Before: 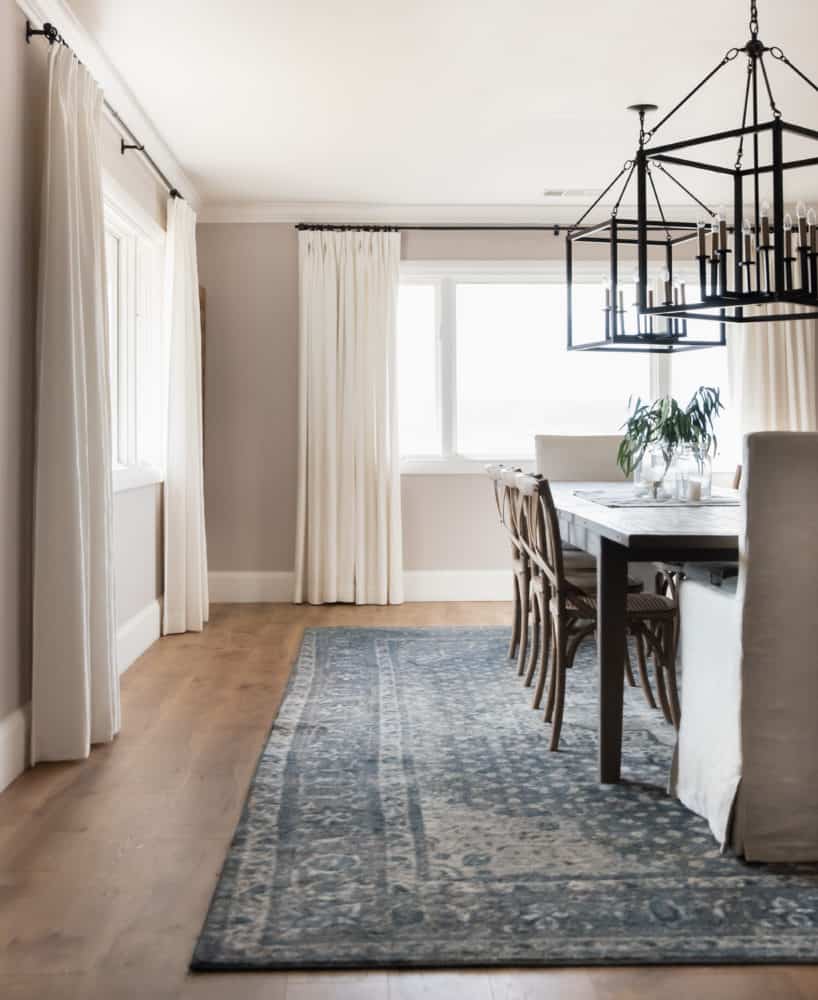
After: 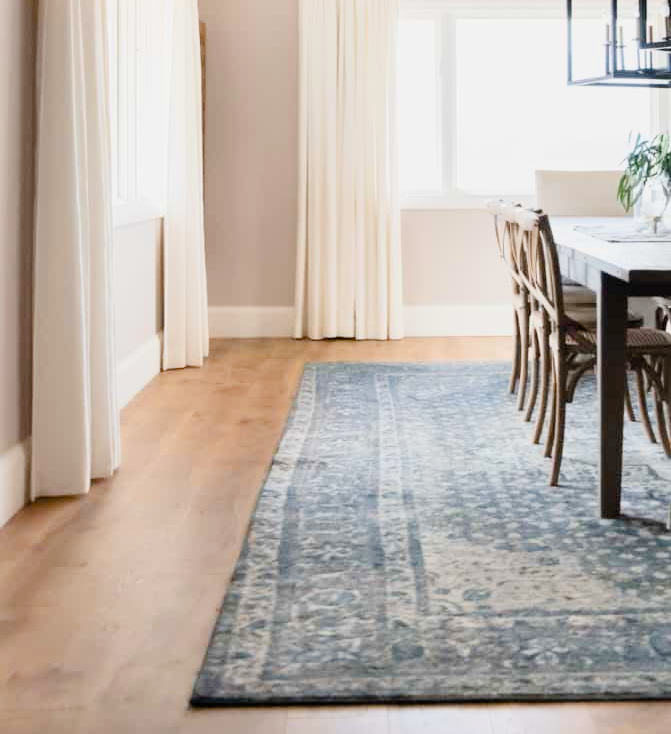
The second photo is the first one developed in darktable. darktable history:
filmic rgb: black relative exposure -7.65 EV, white relative exposure 4.56 EV, hardness 3.61, color science v6 (2022)
exposure: black level correction 0, exposure 1.1 EV, compensate exposure bias true, compensate highlight preservation false
color balance rgb: perceptual saturation grading › global saturation 20%, perceptual saturation grading › highlights -25%, perceptual saturation grading › shadows 50%
crop: top 26.531%, right 17.959%
